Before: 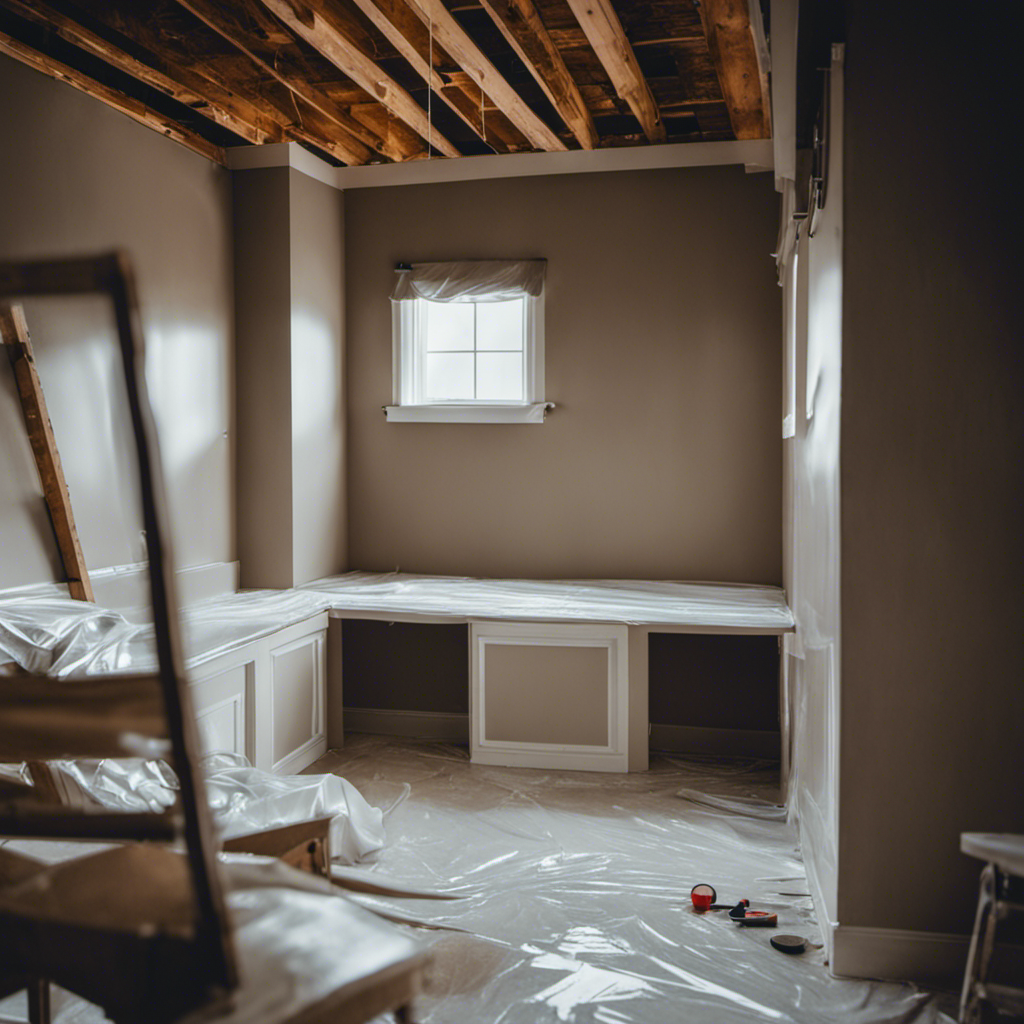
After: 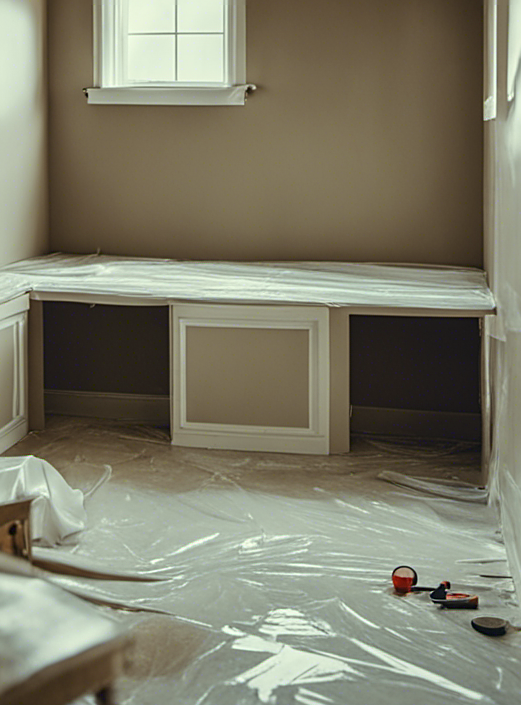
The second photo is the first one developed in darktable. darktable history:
crop and rotate: left 29.237%, top 31.152%, right 19.807%
sharpen: on, module defaults
color correction: highlights a* -5.94, highlights b* 11.19
contrast brightness saturation: saturation -0.05
